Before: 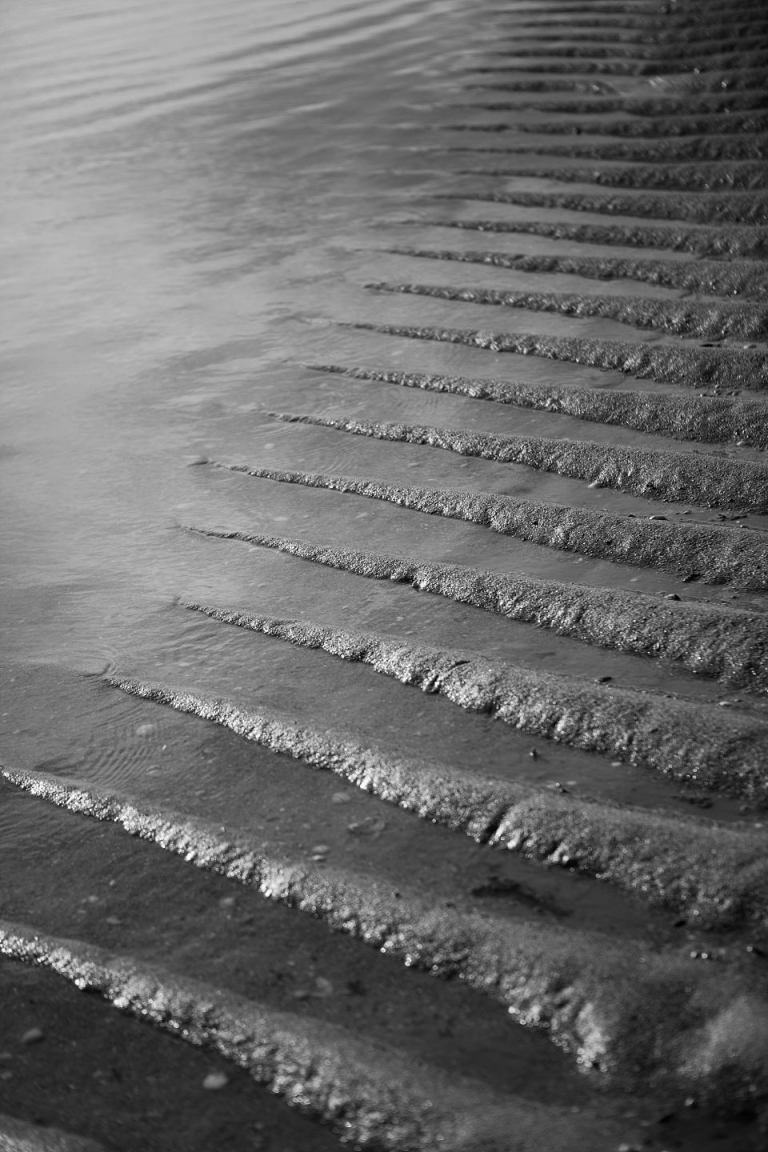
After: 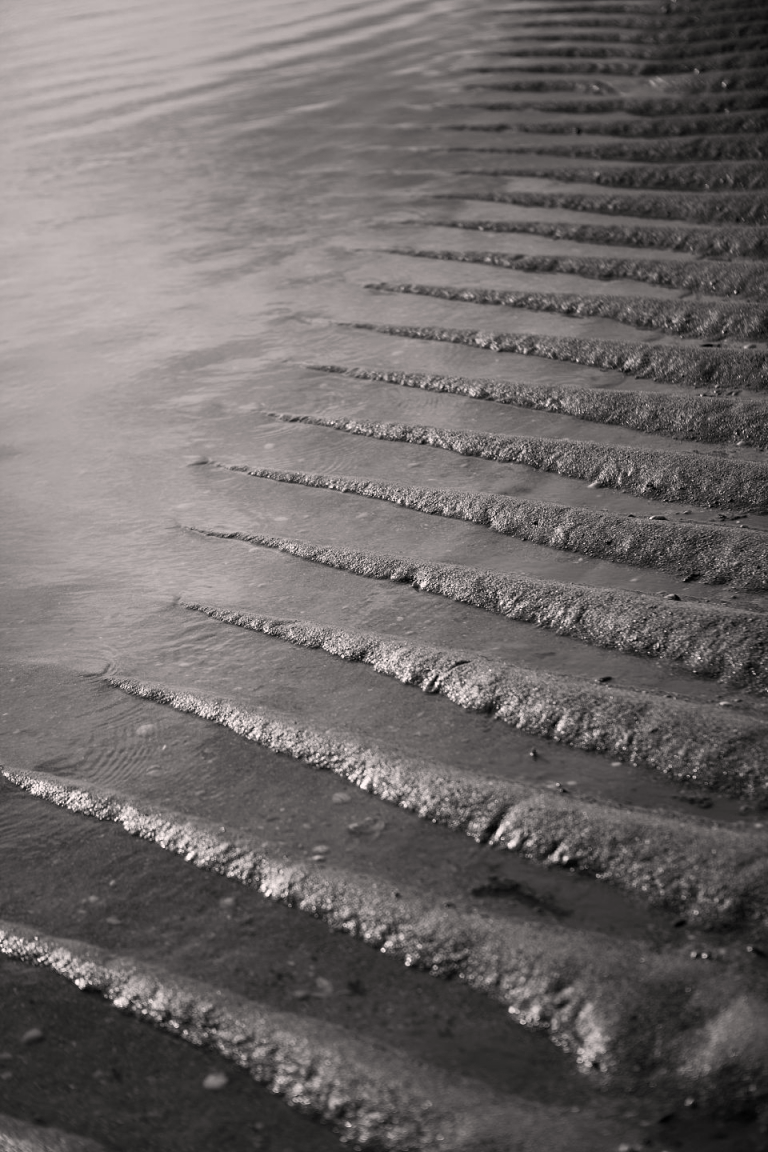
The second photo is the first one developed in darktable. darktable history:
color correction: highlights a* 3.47, highlights b* 2.07, saturation 1.23
